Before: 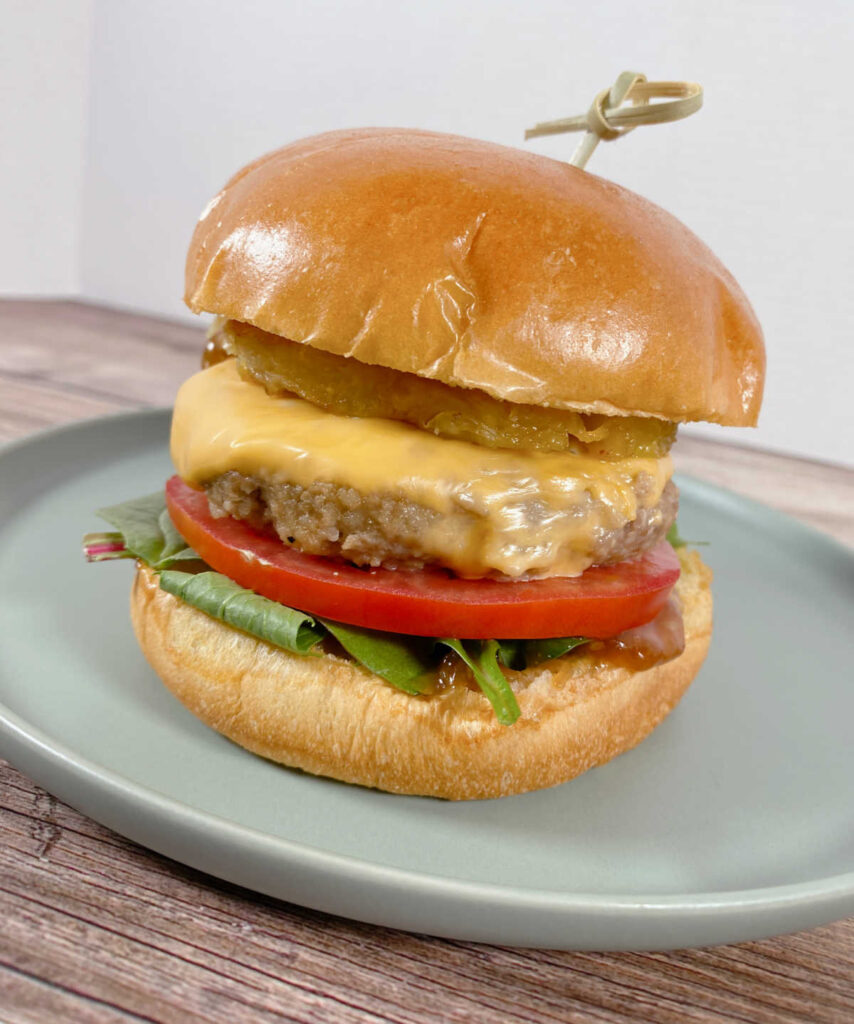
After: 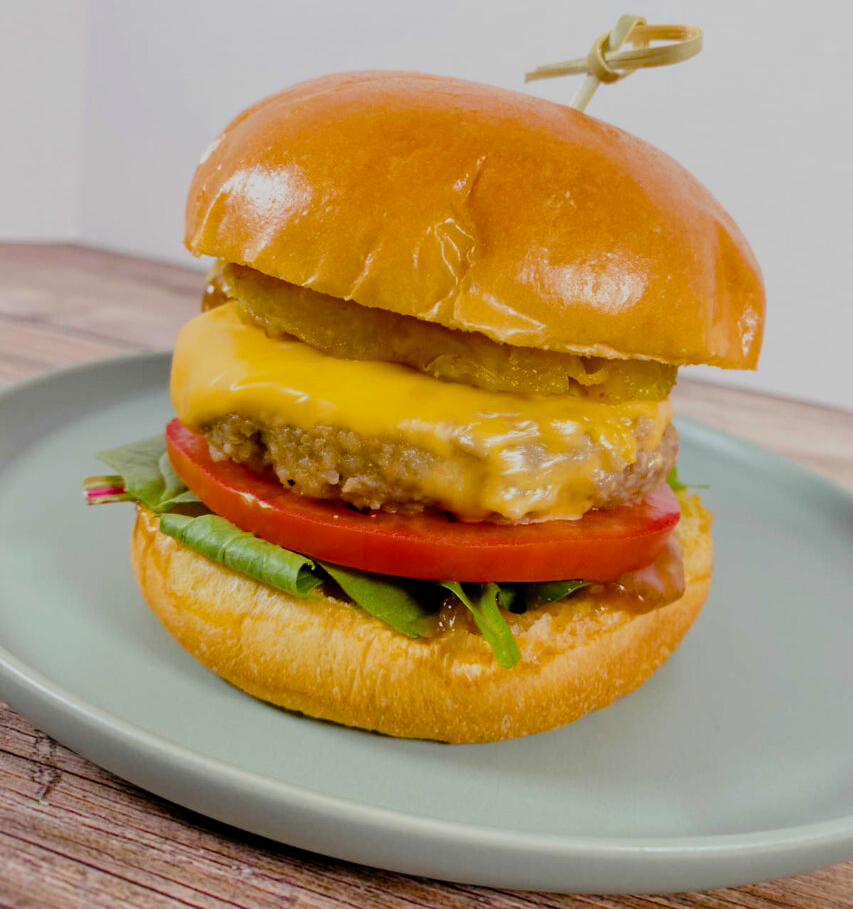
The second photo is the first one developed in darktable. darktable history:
crop and rotate: top 5.609%, bottom 5.609%
filmic rgb: black relative exposure -7.65 EV, white relative exposure 4.56 EV, hardness 3.61
color balance rgb: linear chroma grading › global chroma 15%, perceptual saturation grading › global saturation 30%
